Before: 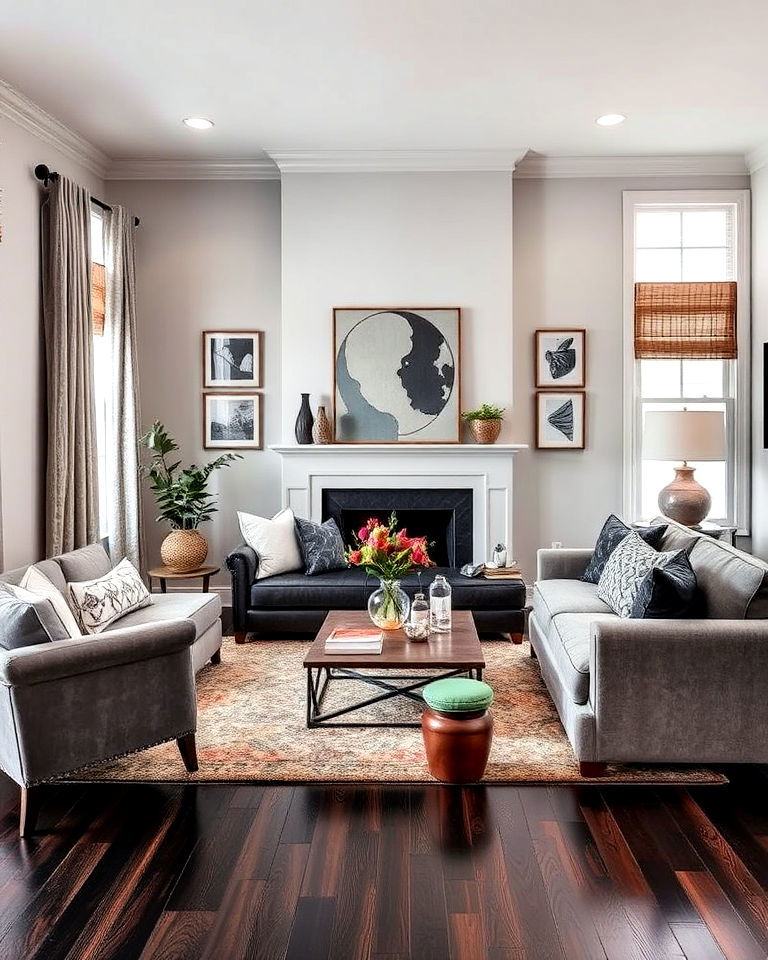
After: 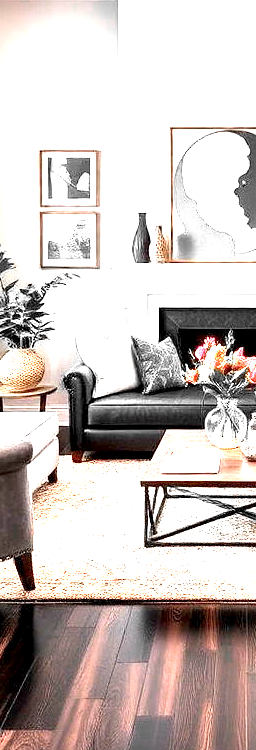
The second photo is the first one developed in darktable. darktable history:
color zones: curves: ch0 [(0, 0.65) (0.096, 0.644) (0.221, 0.539) (0.429, 0.5) (0.571, 0.5) (0.714, 0.5) (0.857, 0.5) (1, 0.65)]; ch1 [(0, 0.5) (0.143, 0.5) (0.257, -0.002) (0.429, 0.04) (0.571, -0.001) (0.714, -0.015) (0.857, 0.024) (1, 0.5)]
crop and rotate: left 21.276%, top 18.868%, right 45.353%, bottom 2.968%
exposure: black level correction 0.001, exposure 1.86 EV, compensate highlight preservation false
